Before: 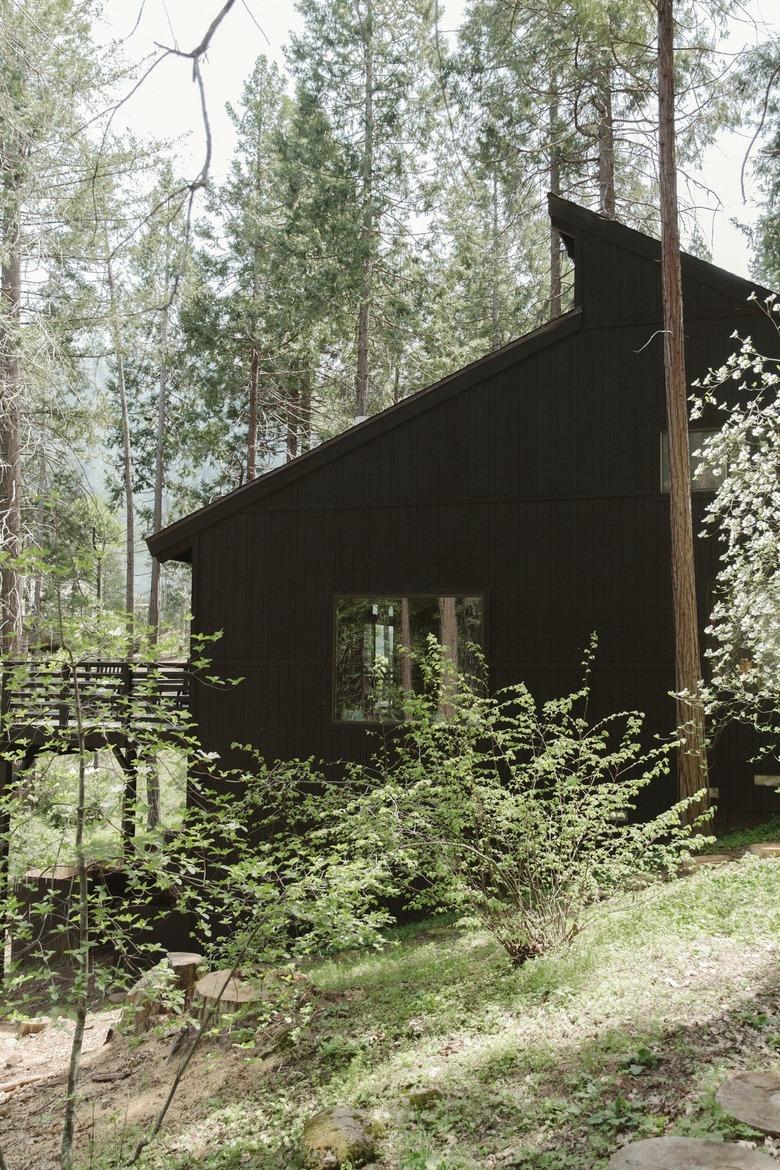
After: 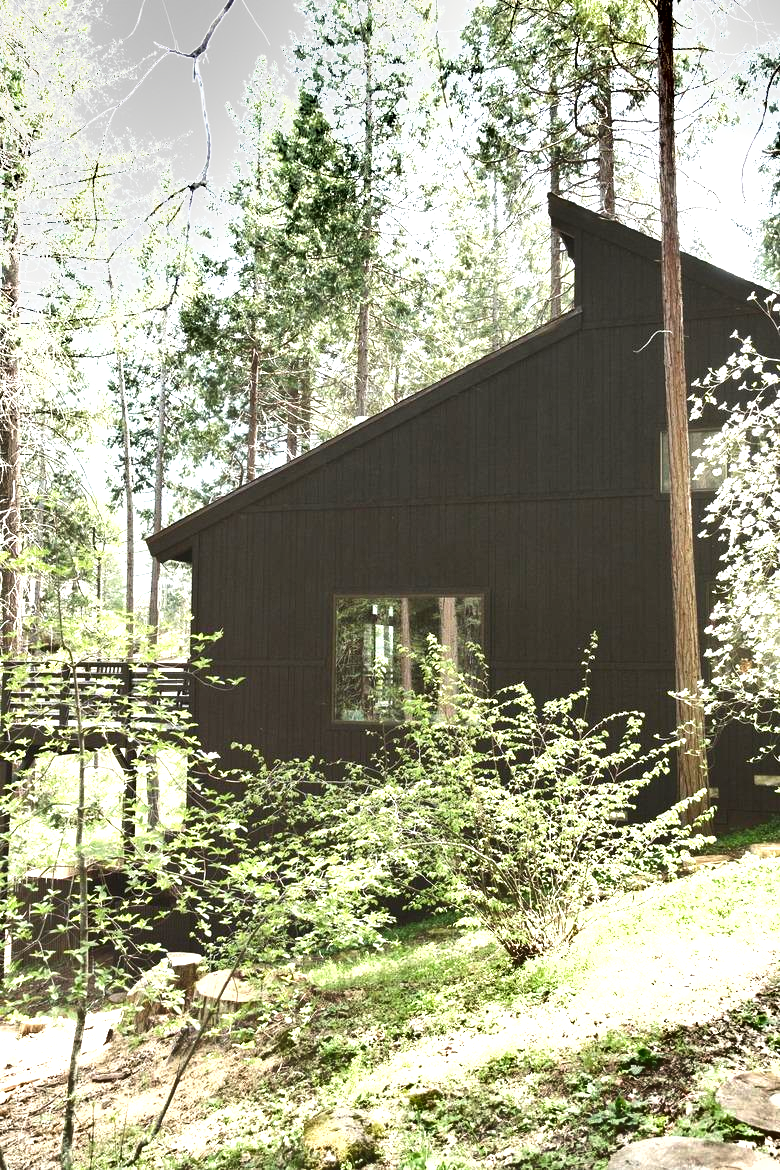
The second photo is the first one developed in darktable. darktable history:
shadows and highlights: soften with gaussian
exposure: black level correction 0, exposure 1.469 EV, compensate highlight preservation false
